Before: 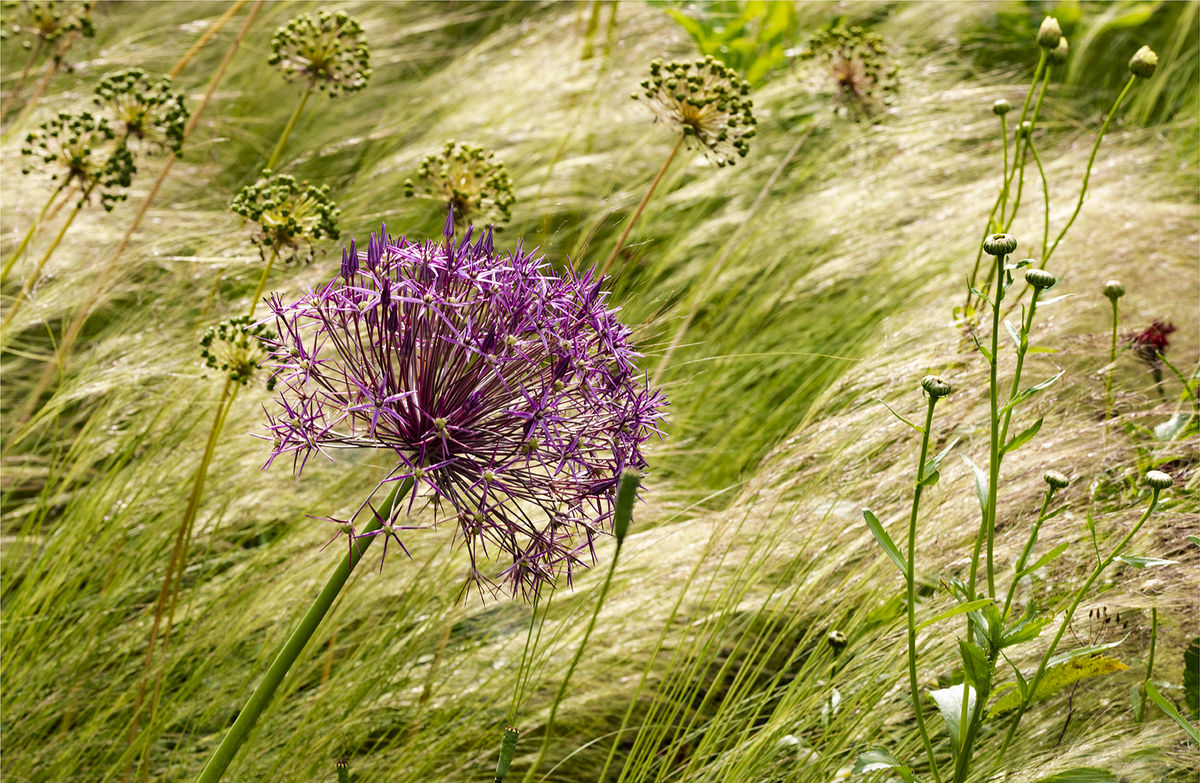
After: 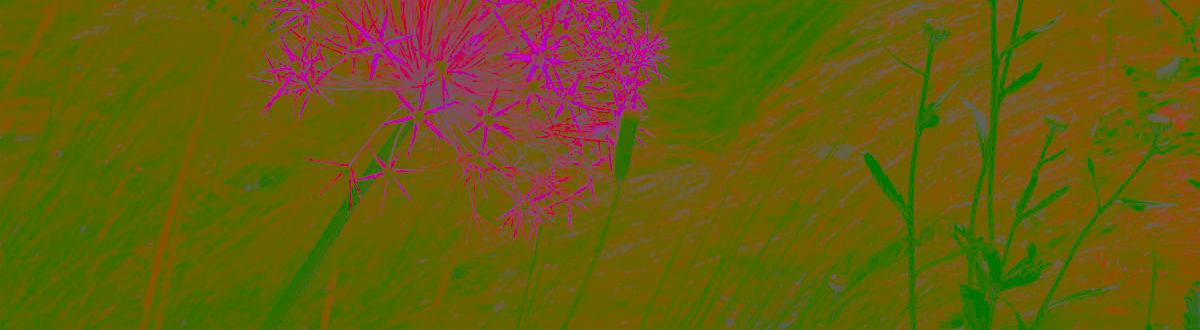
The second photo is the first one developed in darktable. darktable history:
contrast brightness saturation: contrast -0.986, brightness -0.155, saturation 0.74
crop: top 45.666%, bottom 12.133%
